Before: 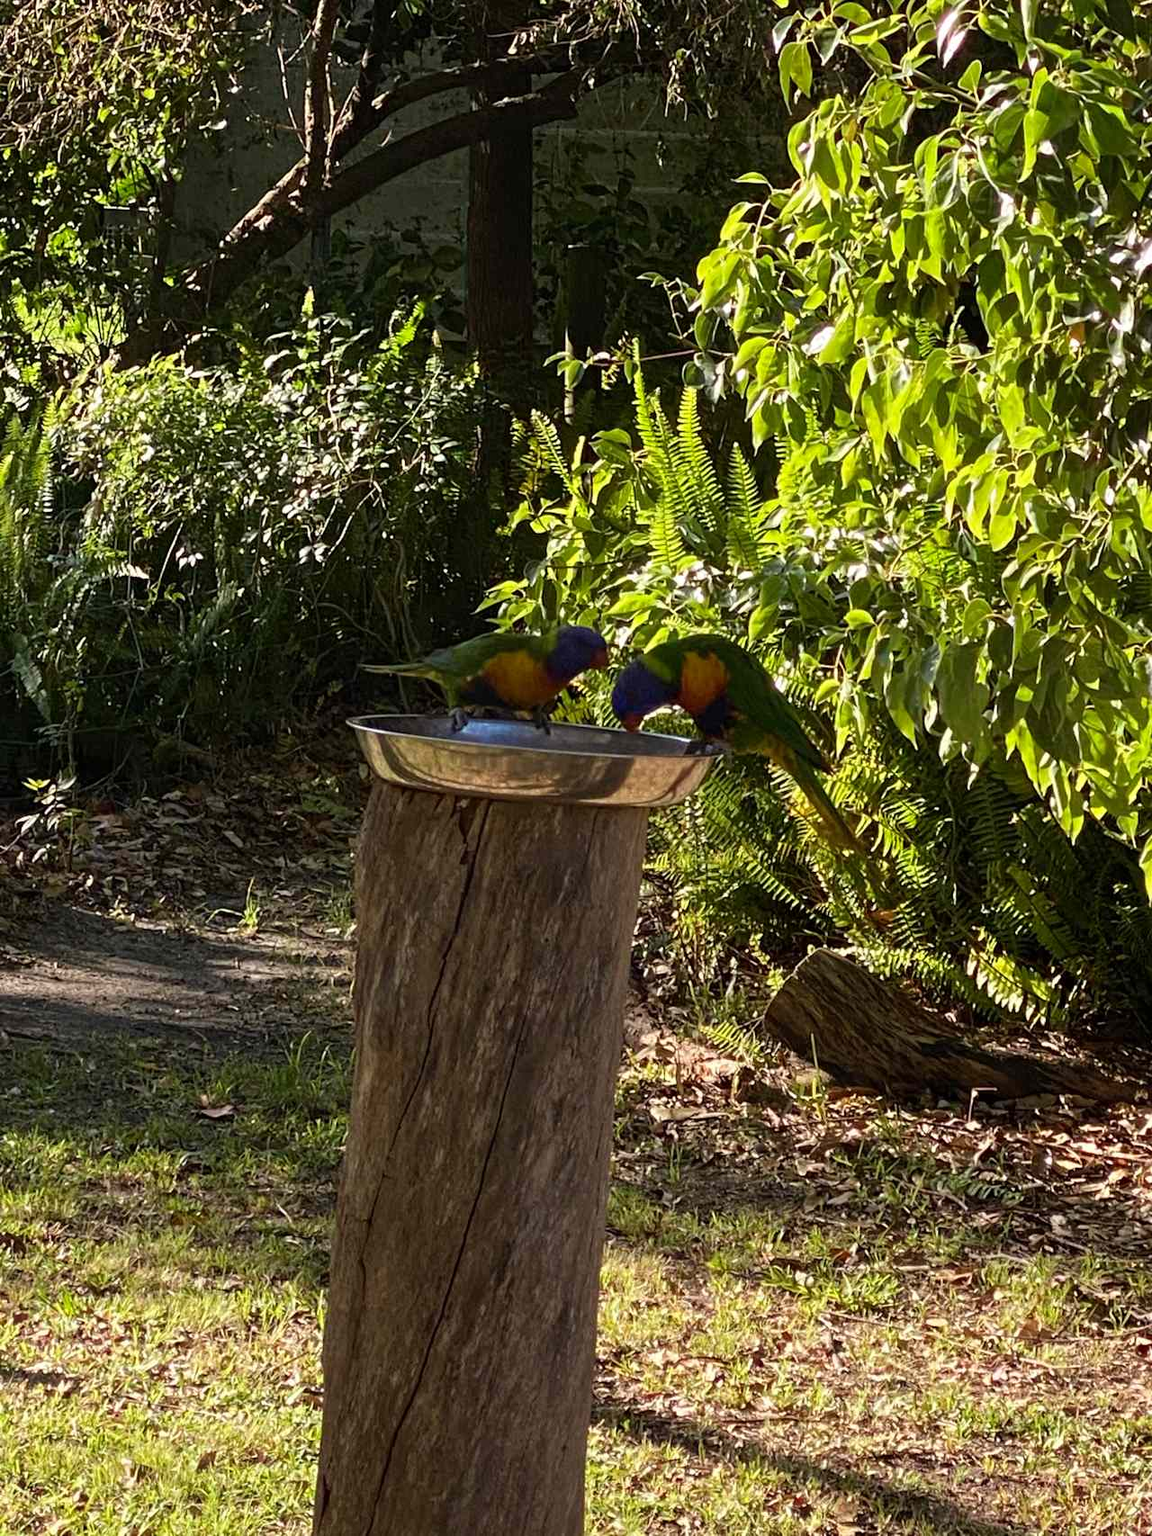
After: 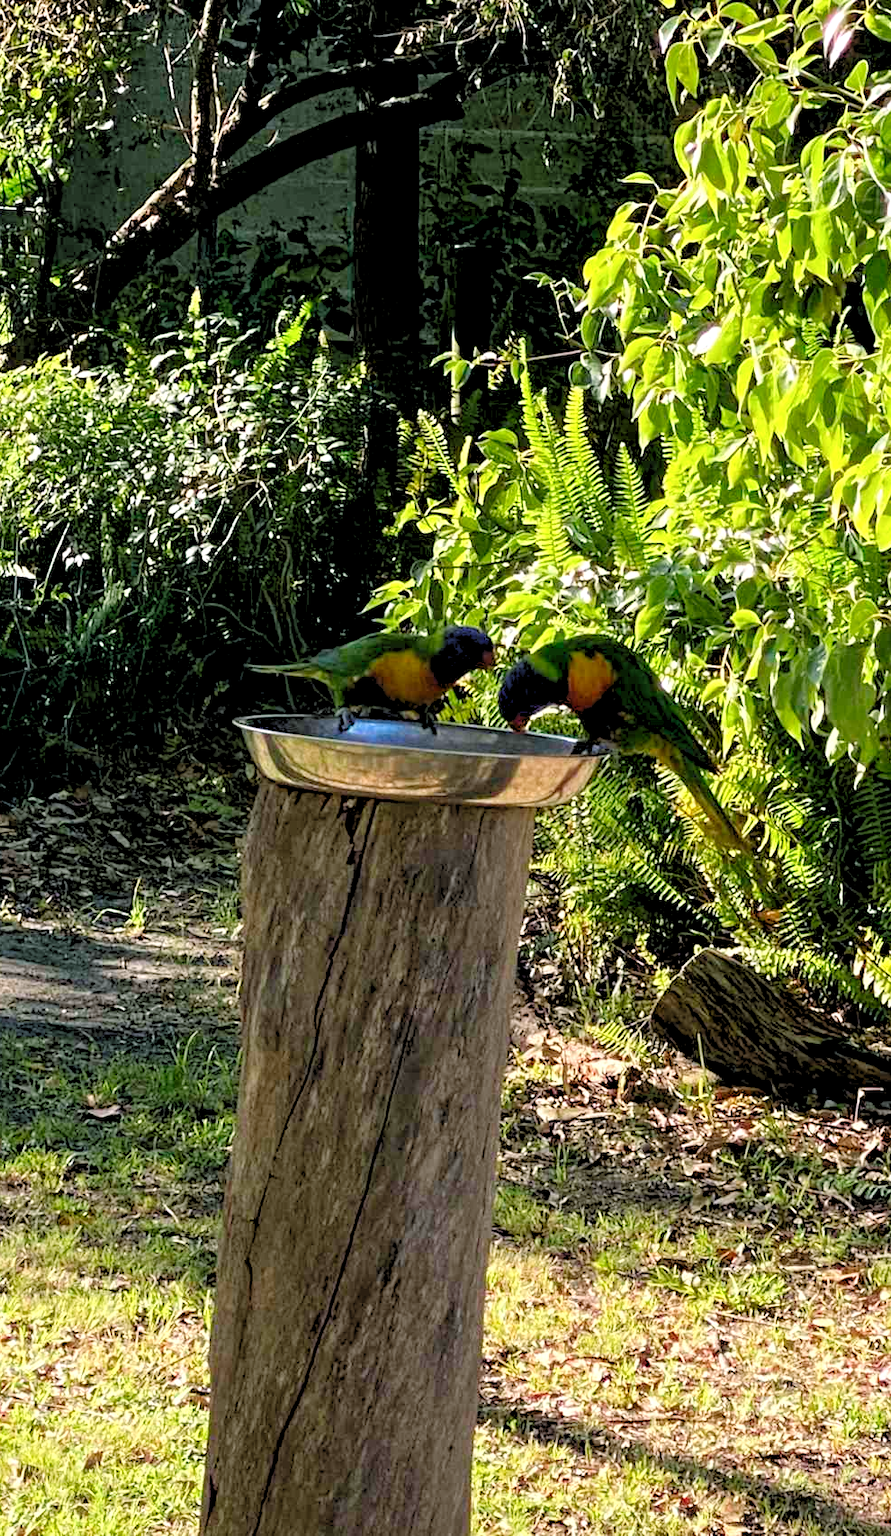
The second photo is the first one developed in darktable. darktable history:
crop: left 9.874%, right 12.645%
levels: levels [0.072, 0.414, 0.976]
color balance rgb: power › luminance -7.588%, power › chroma 1.112%, power › hue 218.13°, highlights gain › luminance 17.996%, perceptual saturation grading › global saturation 0.527%, perceptual saturation grading › mid-tones 11.138%
